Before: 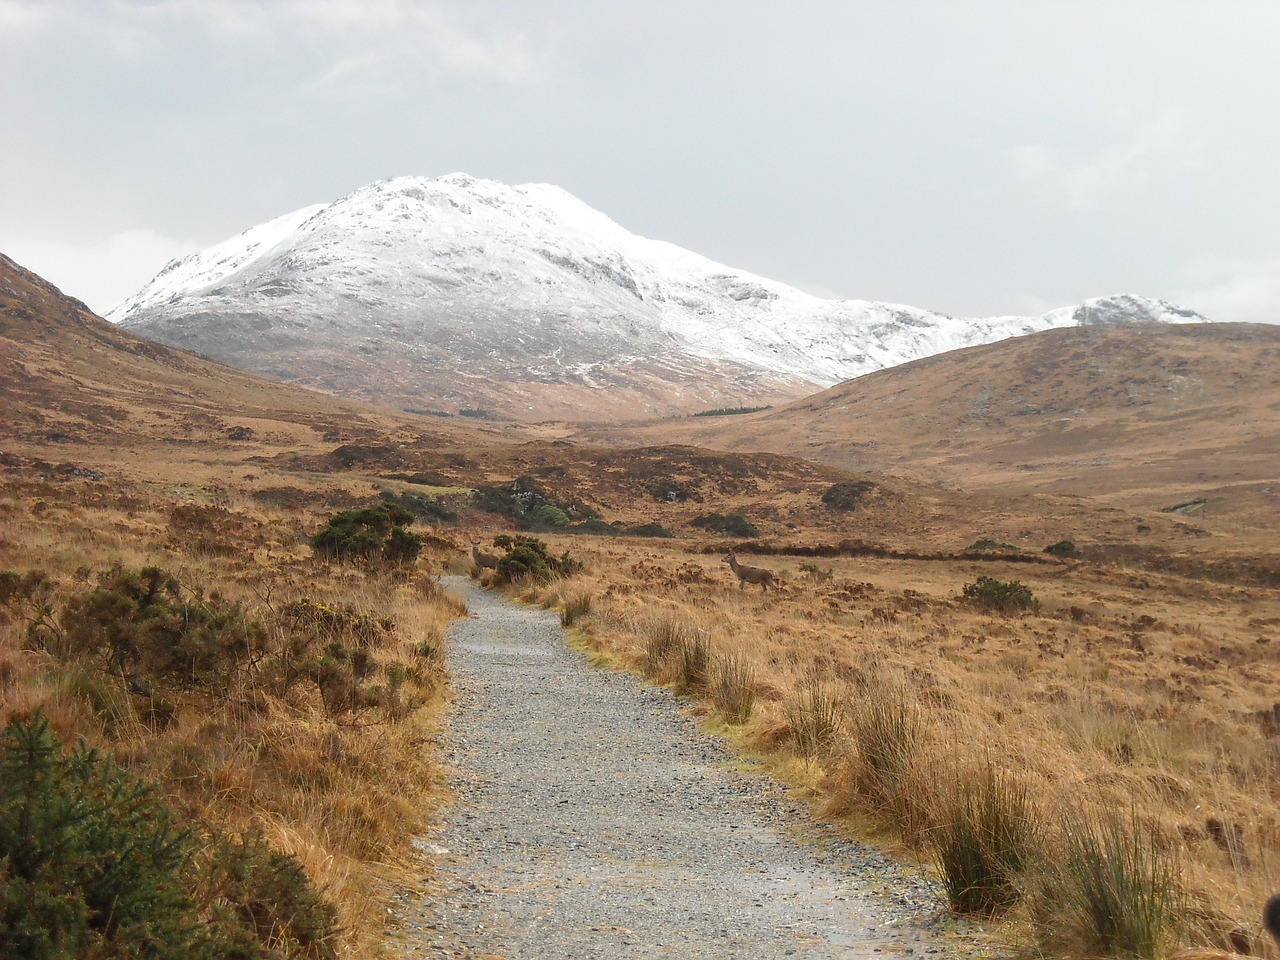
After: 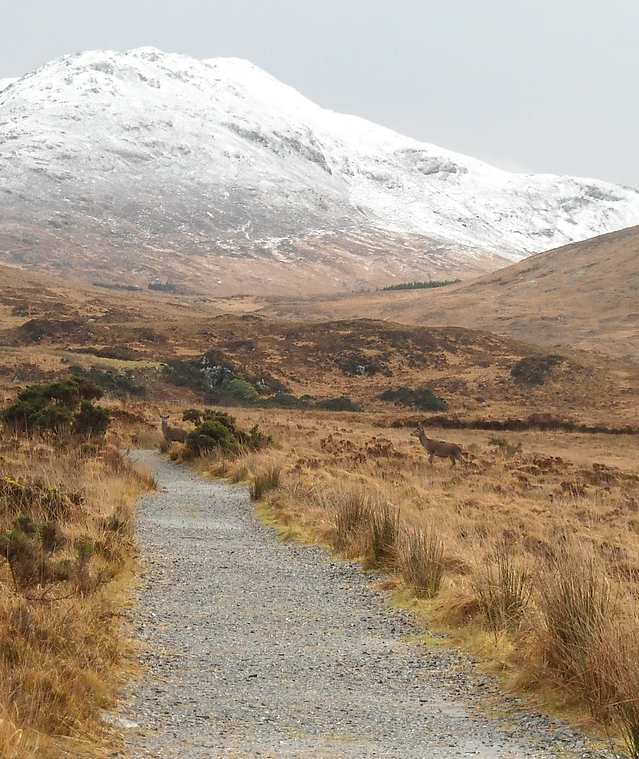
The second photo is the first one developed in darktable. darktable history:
crop and rotate: angle 0.019°, left 24.347%, top 13.11%, right 25.678%, bottom 7.77%
tone equalizer: on, module defaults
